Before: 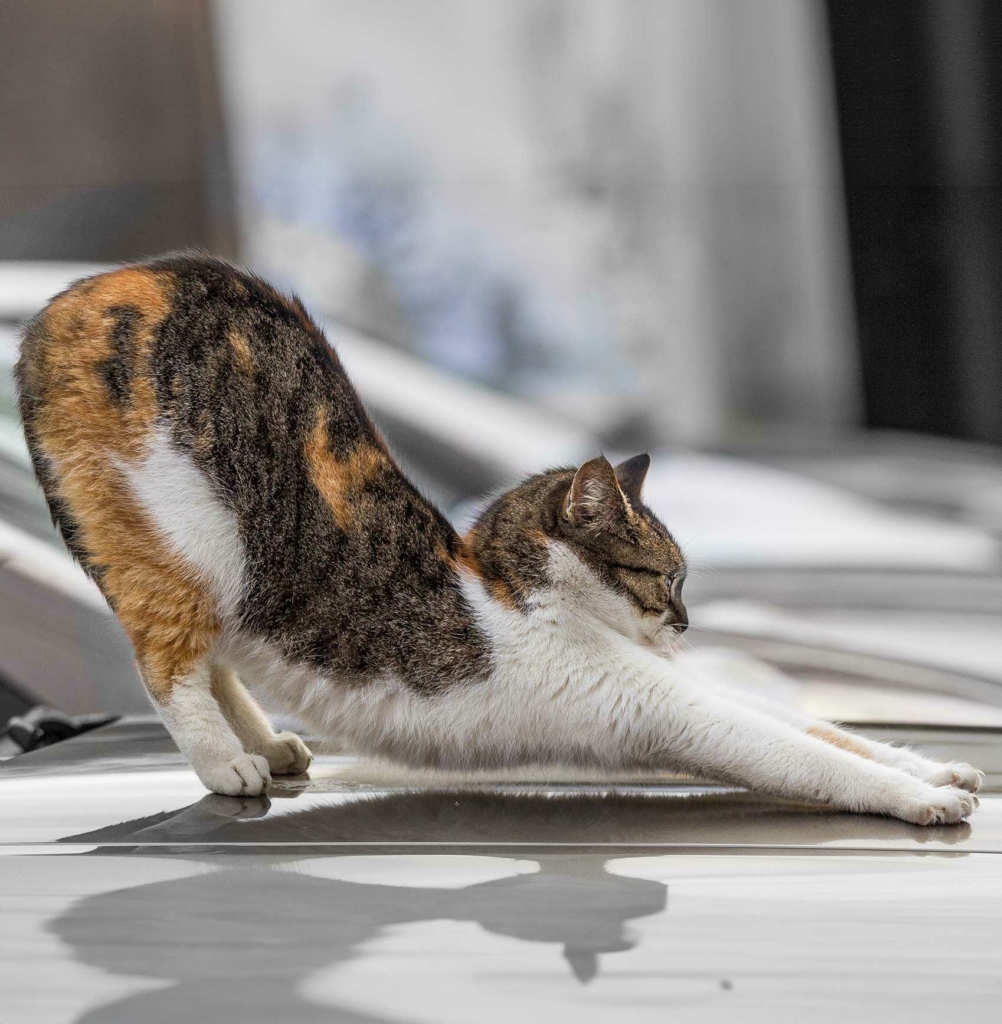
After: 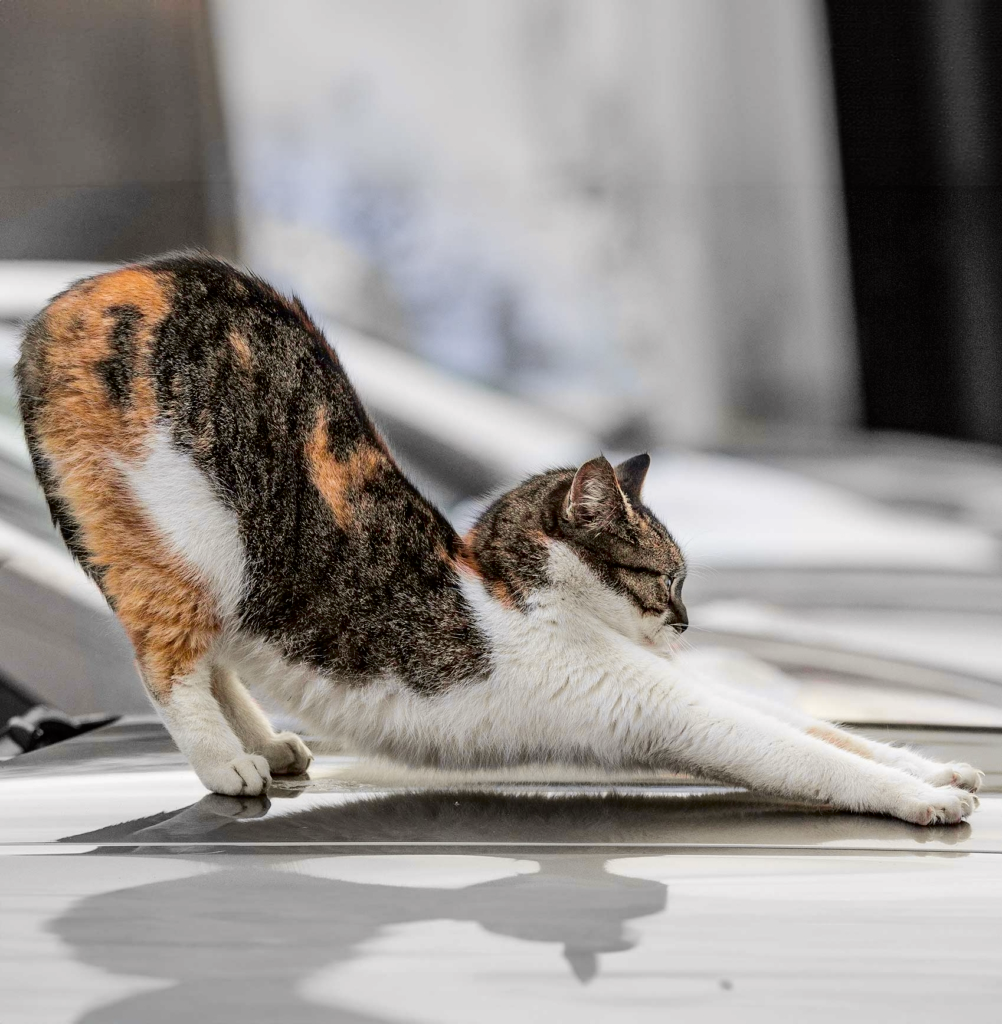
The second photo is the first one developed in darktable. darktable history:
tone curve: curves: ch0 [(0.003, 0) (0.066, 0.017) (0.163, 0.09) (0.264, 0.238) (0.395, 0.421) (0.517, 0.575) (0.633, 0.687) (0.791, 0.814) (1, 1)]; ch1 [(0, 0) (0.149, 0.17) (0.327, 0.339) (0.39, 0.403) (0.456, 0.463) (0.501, 0.502) (0.512, 0.507) (0.53, 0.533) (0.575, 0.592) (0.671, 0.655) (0.729, 0.679) (1, 1)]; ch2 [(0, 0) (0.337, 0.382) (0.464, 0.47) (0.501, 0.502) (0.527, 0.532) (0.563, 0.555) (0.615, 0.61) (0.663, 0.68) (1, 1)], color space Lab, independent channels, preserve colors none
